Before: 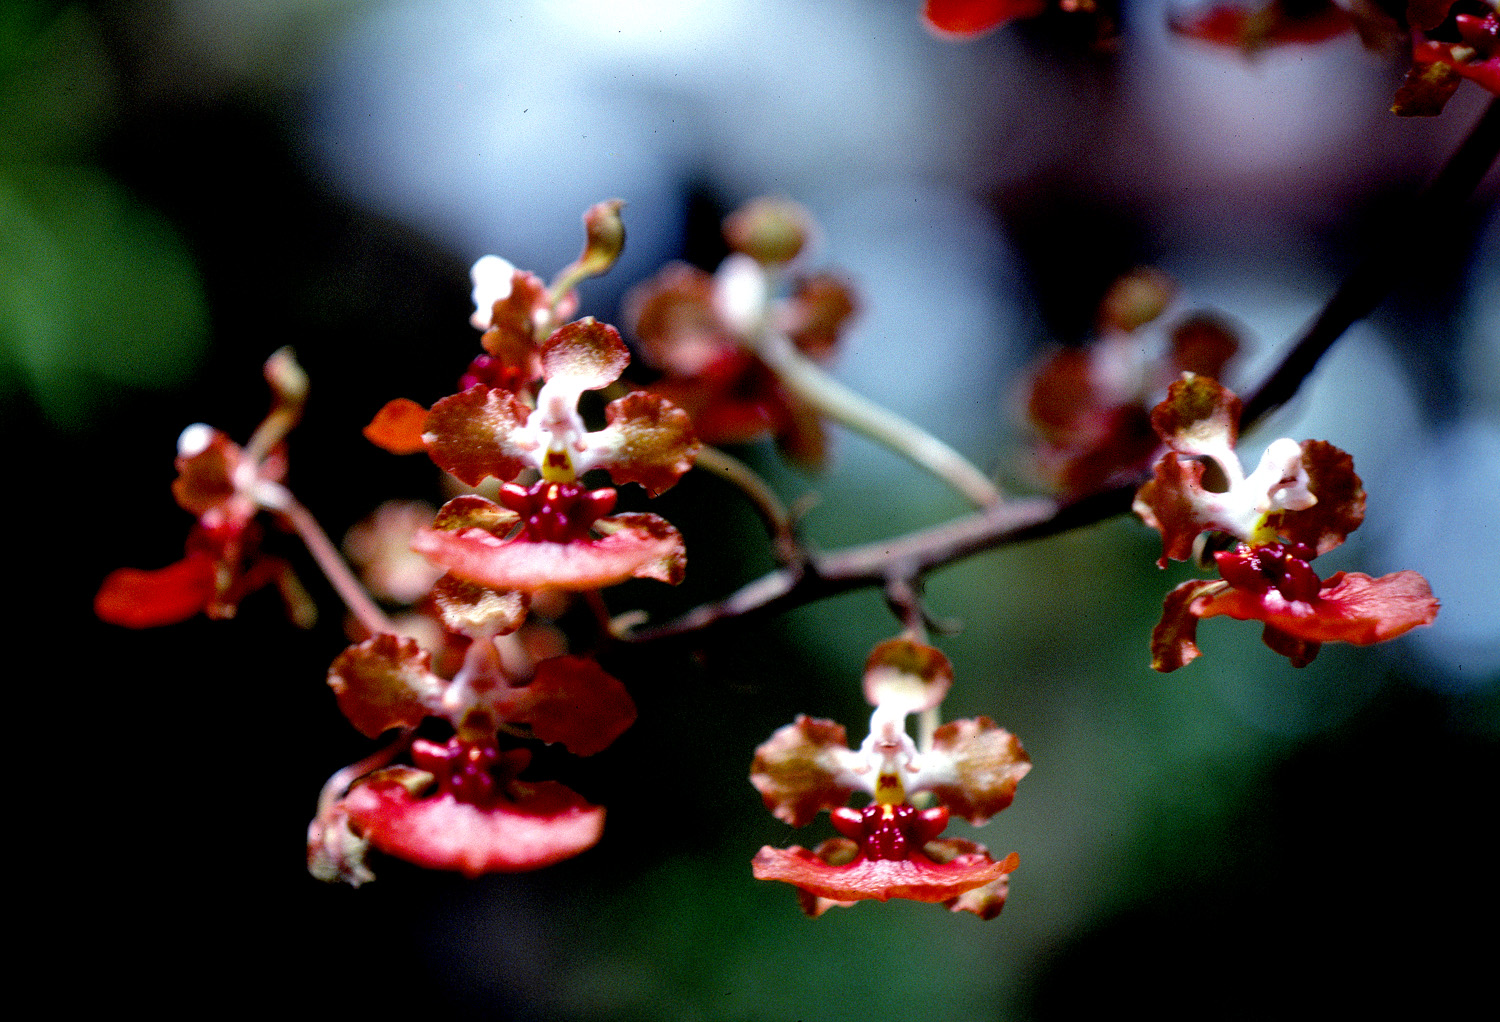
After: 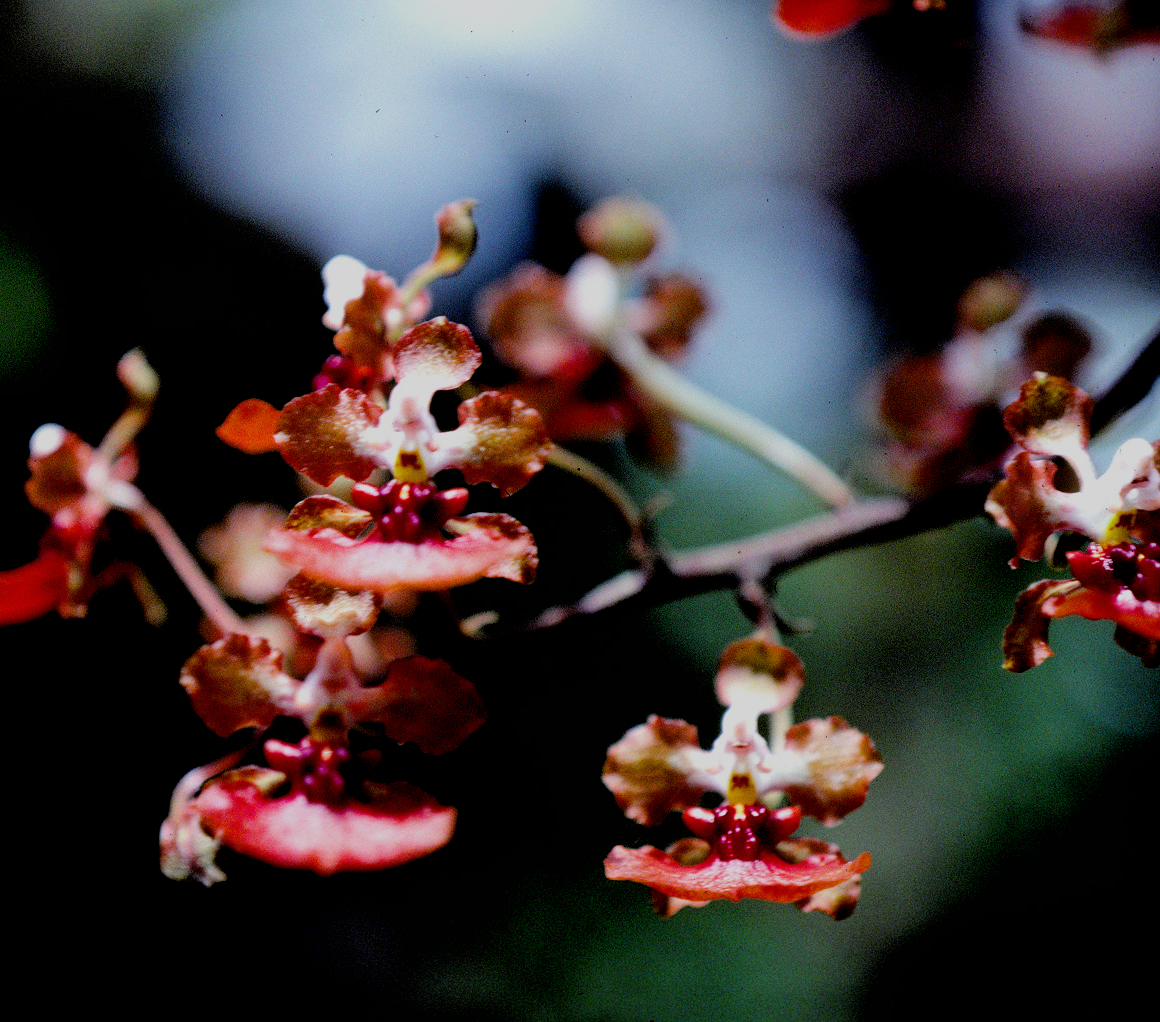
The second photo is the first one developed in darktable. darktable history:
crop: left 9.884%, right 12.746%
filmic rgb: black relative exposure -4.34 EV, white relative exposure 4.56 EV, hardness 2.39, contrast 1.054
